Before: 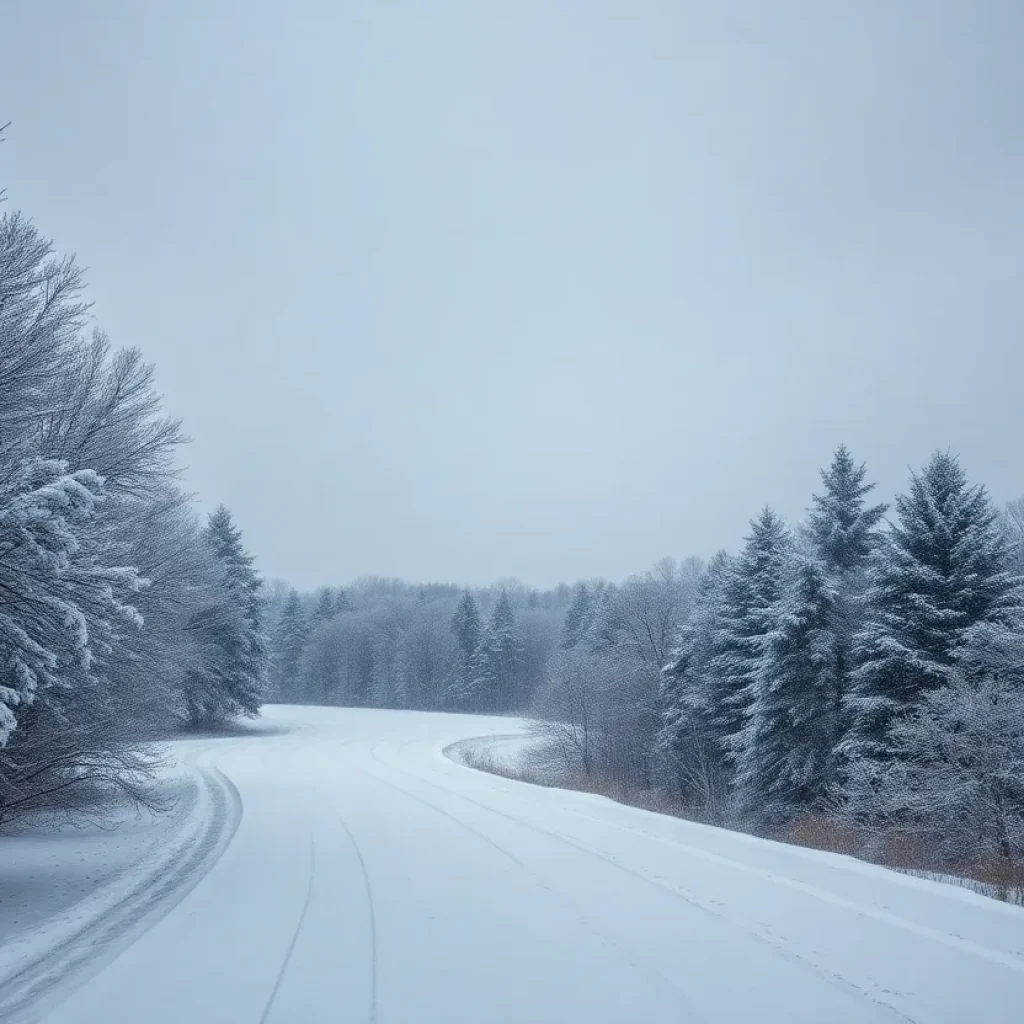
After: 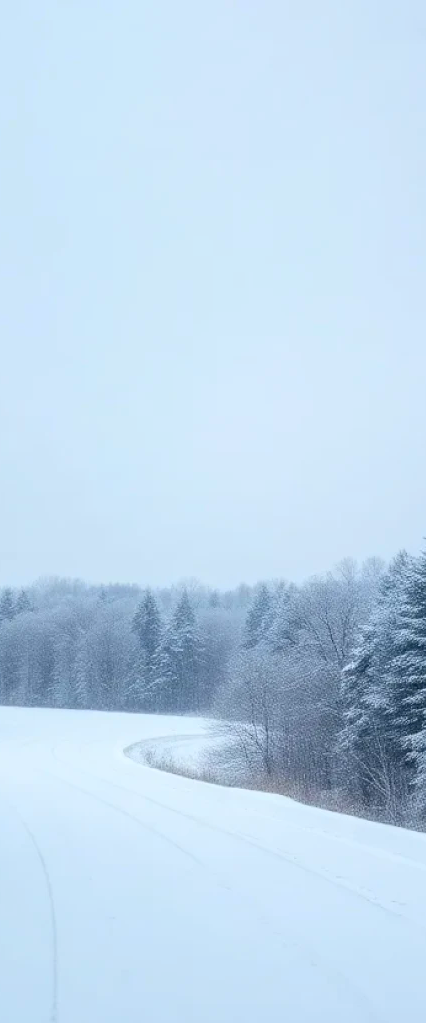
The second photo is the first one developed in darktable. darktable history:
crop: left 31.229%, right 27.105%
contrast brightness saturation: contrast 0.2, brightness 0.16, saturation 0.22
